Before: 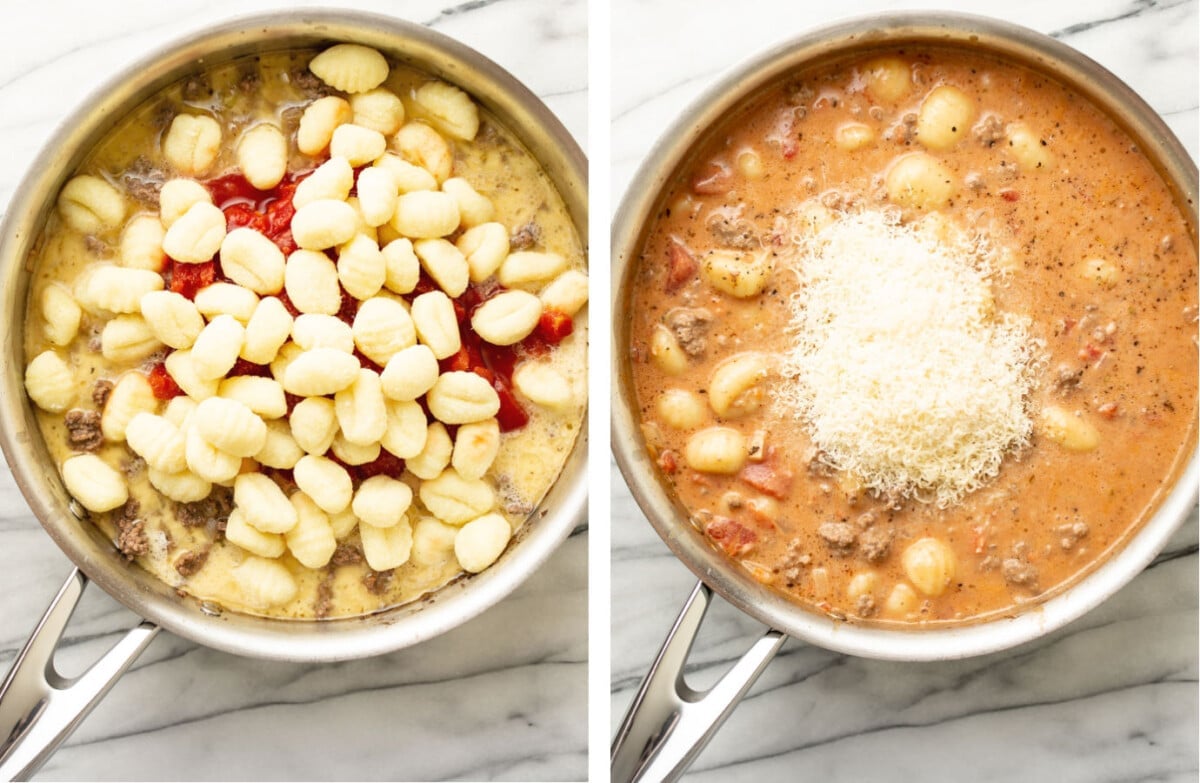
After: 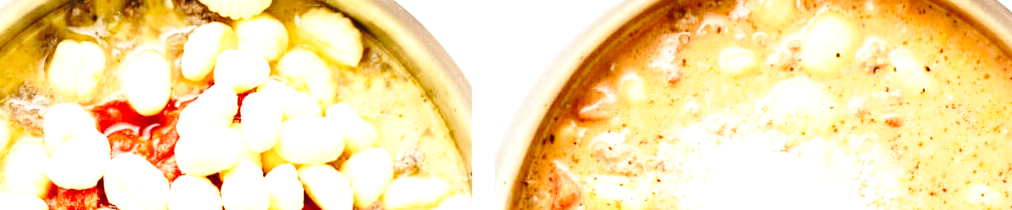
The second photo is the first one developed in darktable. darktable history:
exposure: black level correction 0, exposure 0.396 EV, compensate exposure bias true, compensate highlight preservation false
base curve: curves: ch0 [(0, 0) (0.032, 0.037) (0.105, 0.228) (0.435, 0.76) (0.856, 0.983) (1, 1)], preserve colors none
tone equalizer: -8 EV -0.414 EV, -7 EV -0.385 EV, -6 EV -0.352 EV, -5 EV -0.224 EV, -3 EV 0.229 EV, -2 EV 0.305 EV, -1 EV 0.409 EV, +0 EV 0.447 EV, edges refinement/feathering 500, mask exposure compensation -1.57 EV, preserve details no
crop and rotate: left 9.672%, top 9.562%, right 5.945%, bottom 63.578%
